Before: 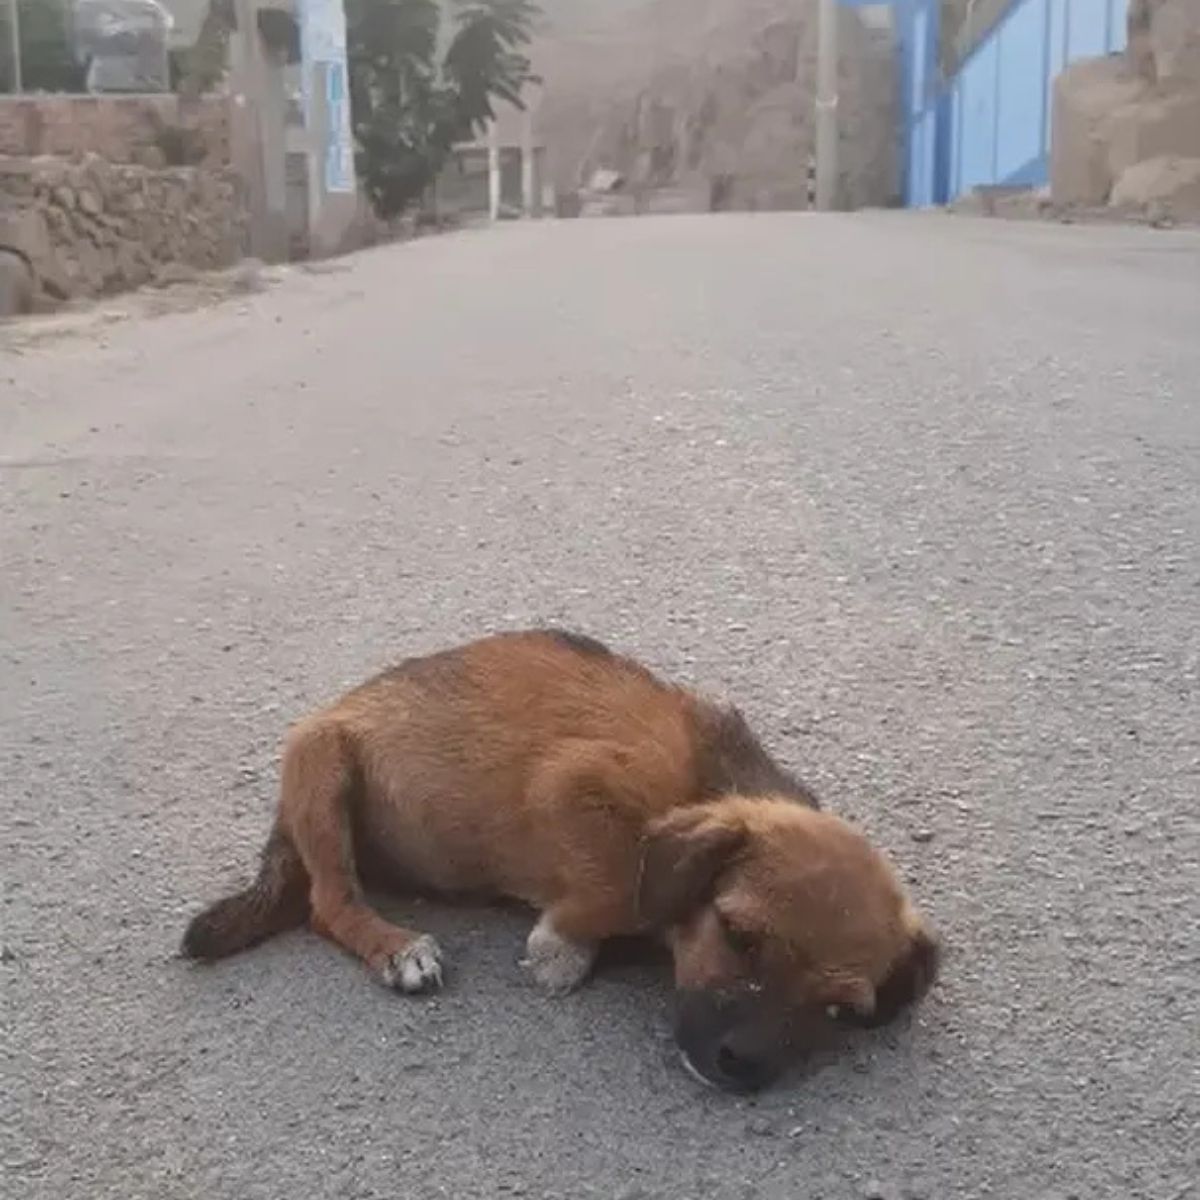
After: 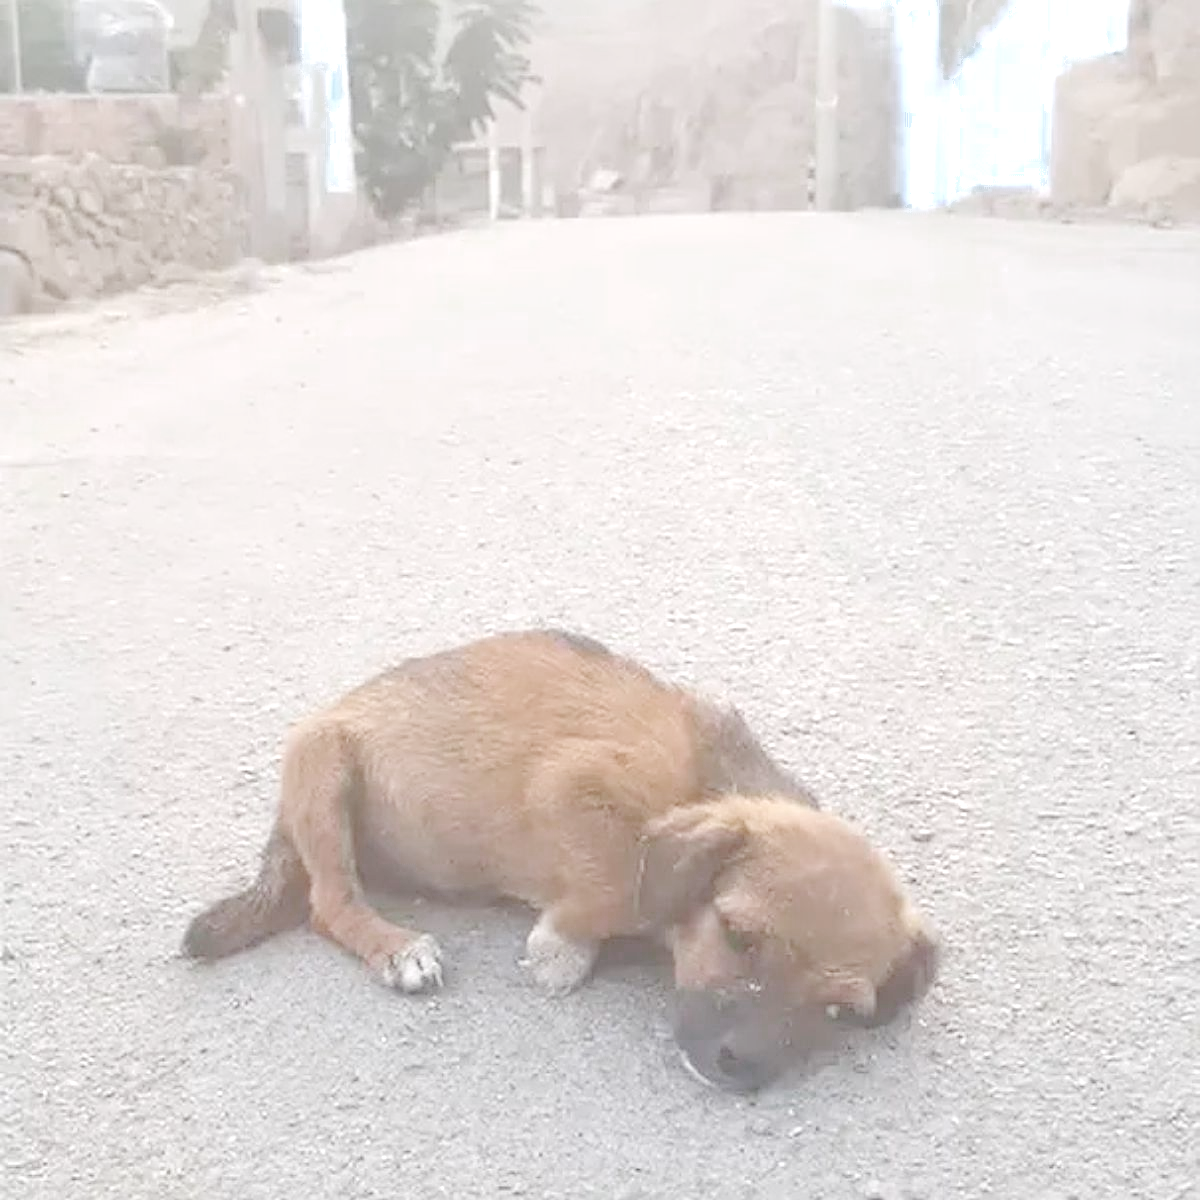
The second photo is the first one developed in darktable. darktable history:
sharpen: on, module defaults
exposure: exposure 0.375 EV
color zones: curves: ch0 [(0.203, 0.433) (0.607, 0.517) (0.697, 0.696) (0.705, 0.897)]
